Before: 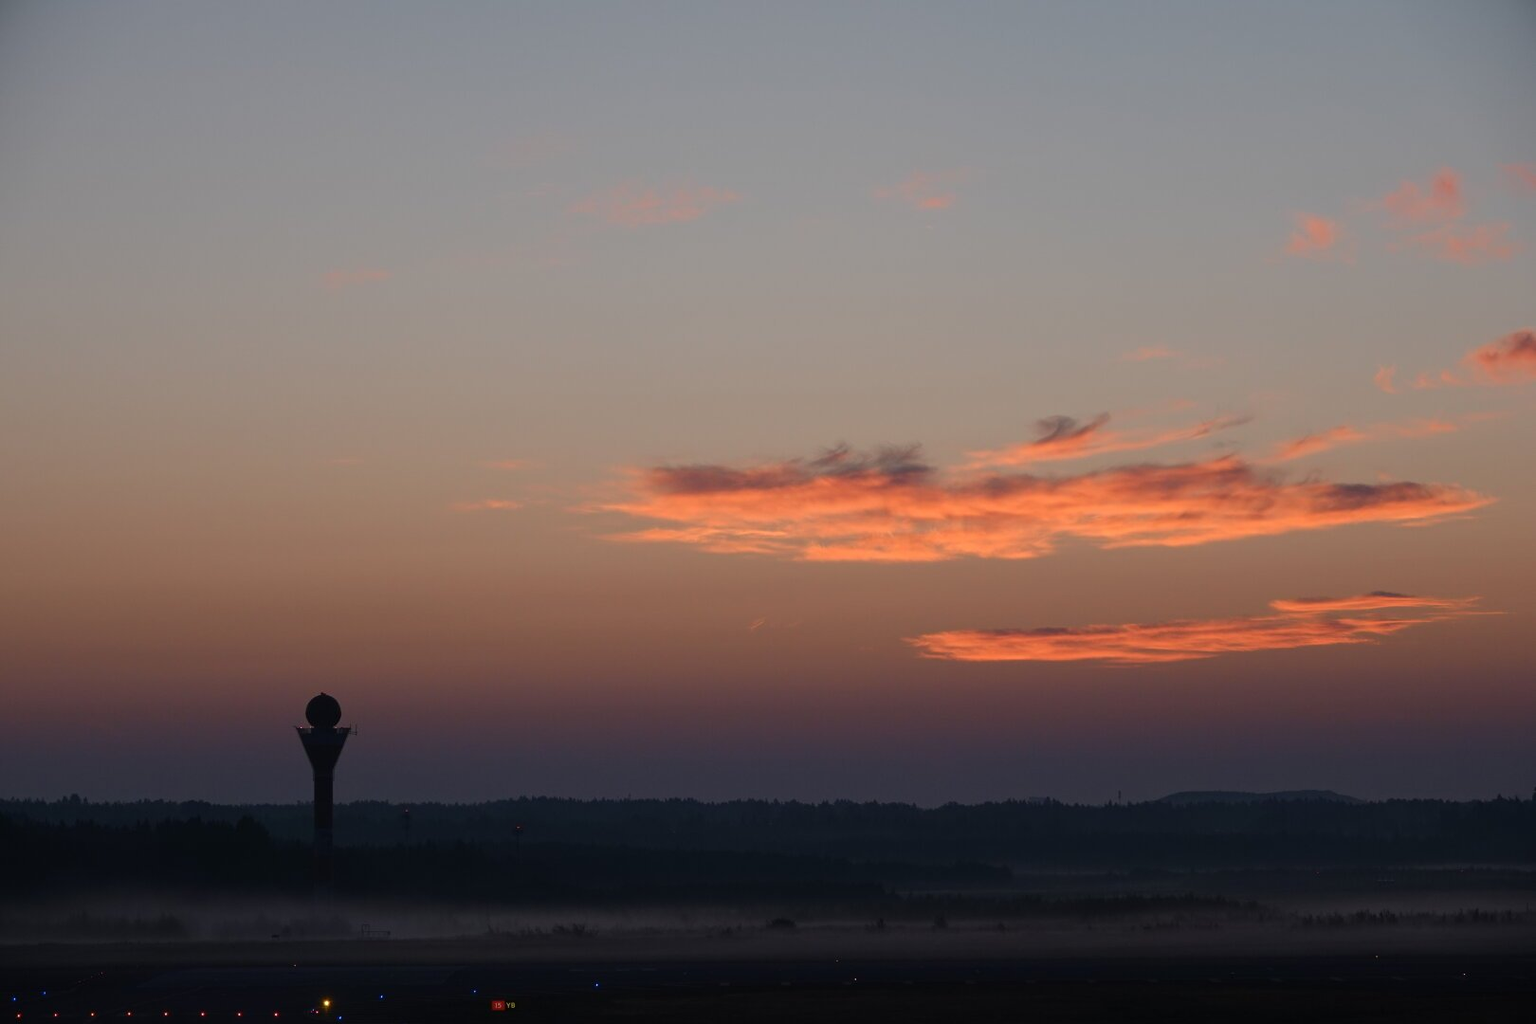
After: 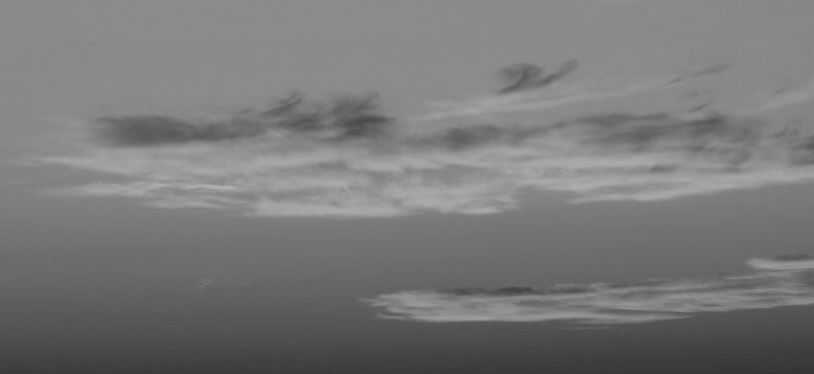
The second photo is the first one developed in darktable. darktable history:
crop: left 36.607%, top 34.735%, right 13.146%, bottom 30.611%
tone curve: curves: ch0 [(0, 0.009) (0.105, 0.054) (0.195, 0.132) (0.289, 0.278) (0.384, 0.391) (0.513, 0.53) (0.66, 0.667) (0.895, 0.863) (1, 0.919)]; ch1 [(0, 0) (0.161, 0.092) (0.35, 0.33) (0.403, 0.395) (0.456, 0.469) (0.502, 0.499) (0.519, 0.514) (0.576, 0.584) (0.642, 0.658) (0.701, 0.742) (1, 0.942)]; ch2 [(0, 0) (0.371, 0.362) (0.437, 0.437) (0.501, 0.5) (0.53, 0.528) (0.569, 0.564) (0.619, 0.58) (0.883, 0.752) (1, 0.929)], color space Lab, independent channels, preserve colors none
white balance: red 0.954, blue 1.079
monochrome: a 26.22, b 42.67, size 0.8
